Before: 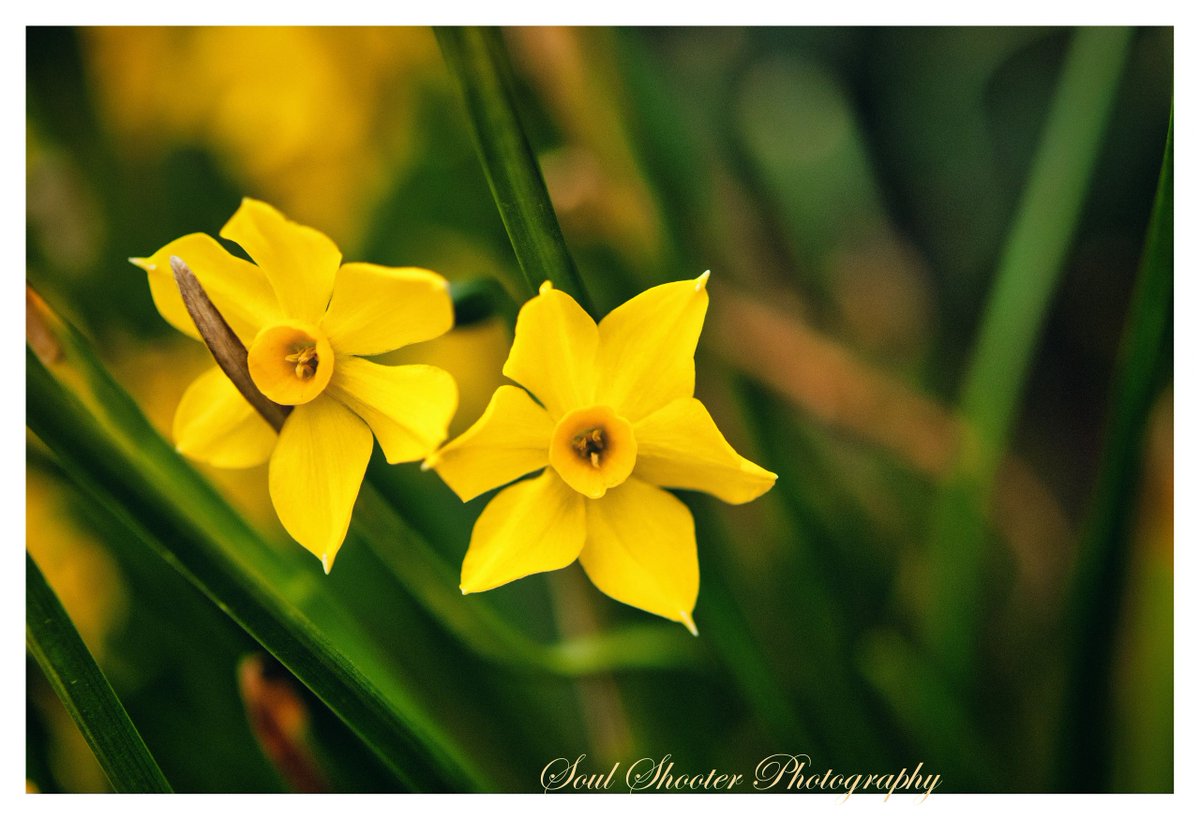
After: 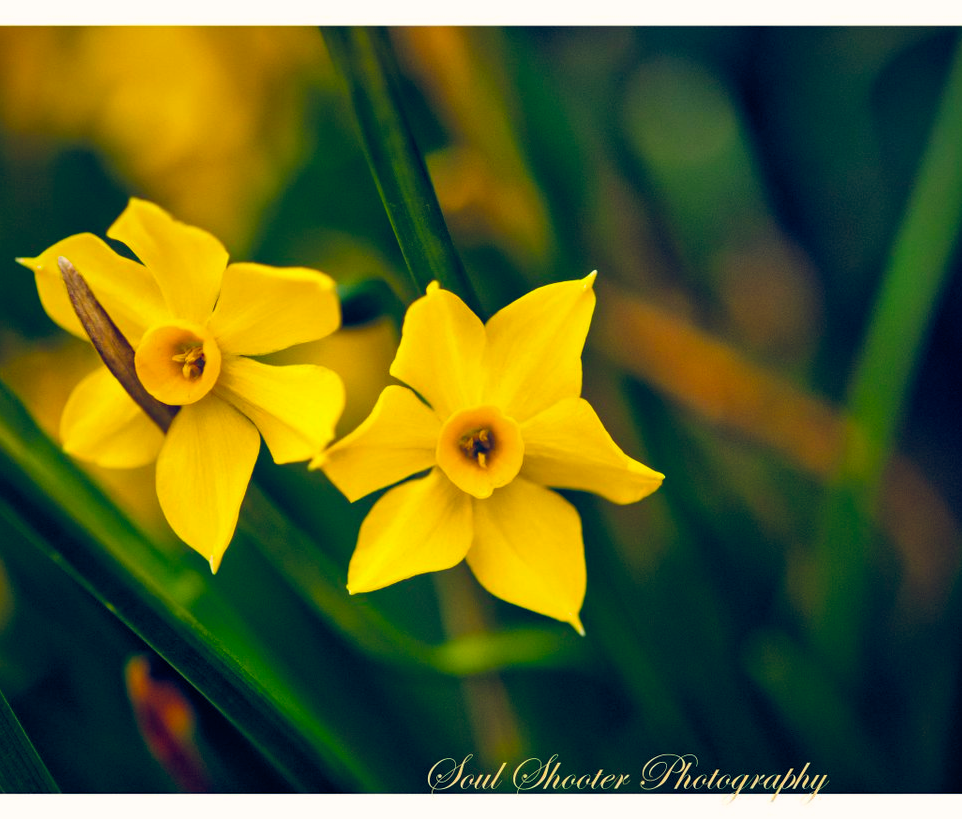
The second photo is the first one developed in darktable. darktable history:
color balance rgb: shadows lift › chroma 6.232%, shadows lift › hue 303.87°, power › luminance -7.935%, power › chroma 1.122%, power › hue 217.35°, highlights gain › chroma 2.239%, highlights gain › hue 74.62°, global offset › chroma 0.256%, global offset › hue 256.33°, linear chroma grading › global chroma 14.776%, perceptual saturation grading › global saturation 29.418%, global vibrance 9.98%
crop and rotate: left 9.495%, right 10.281%
